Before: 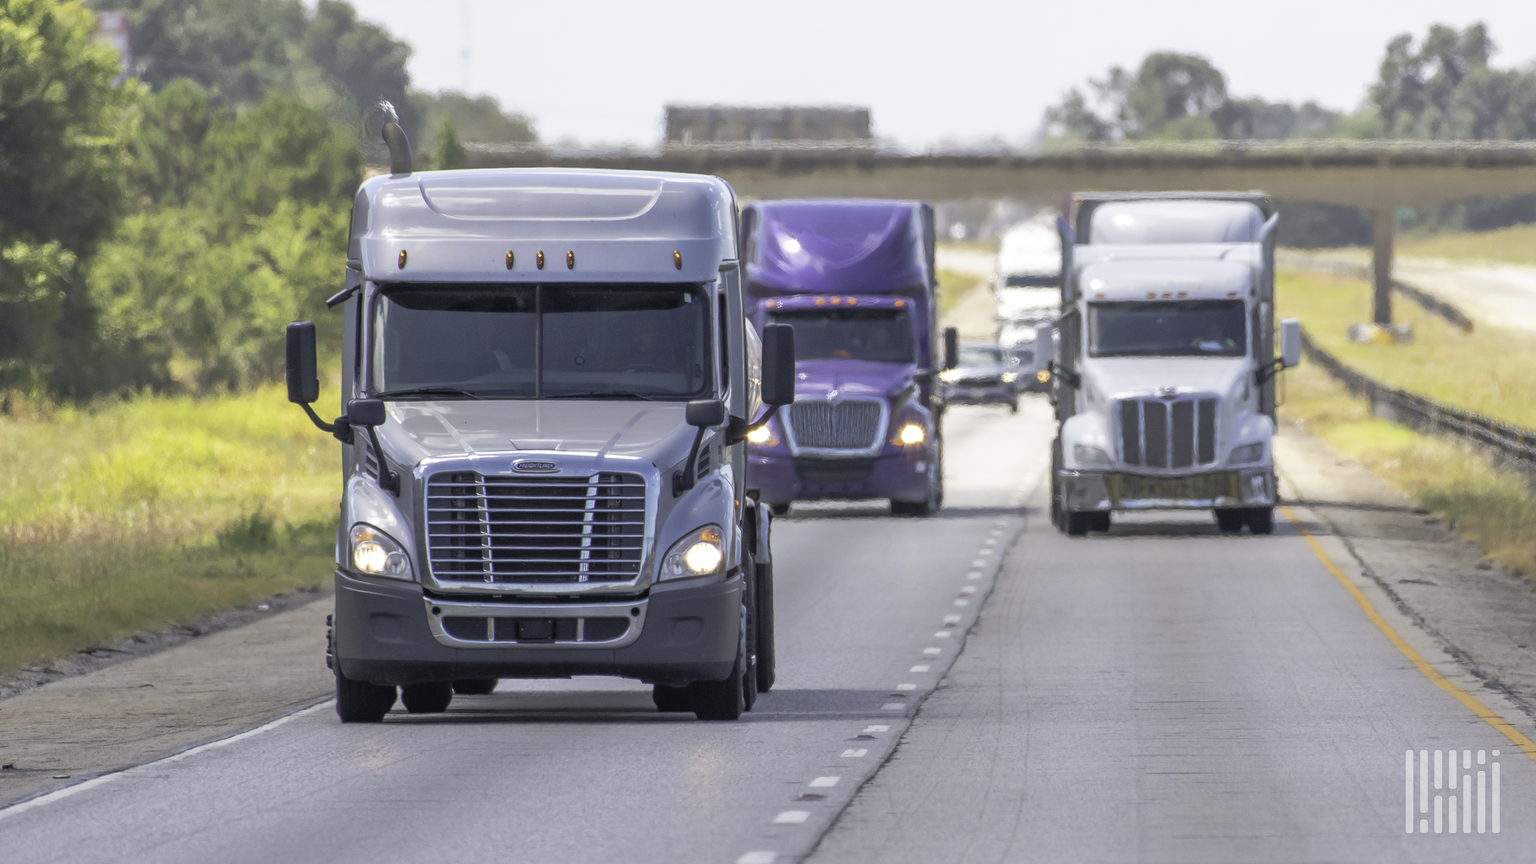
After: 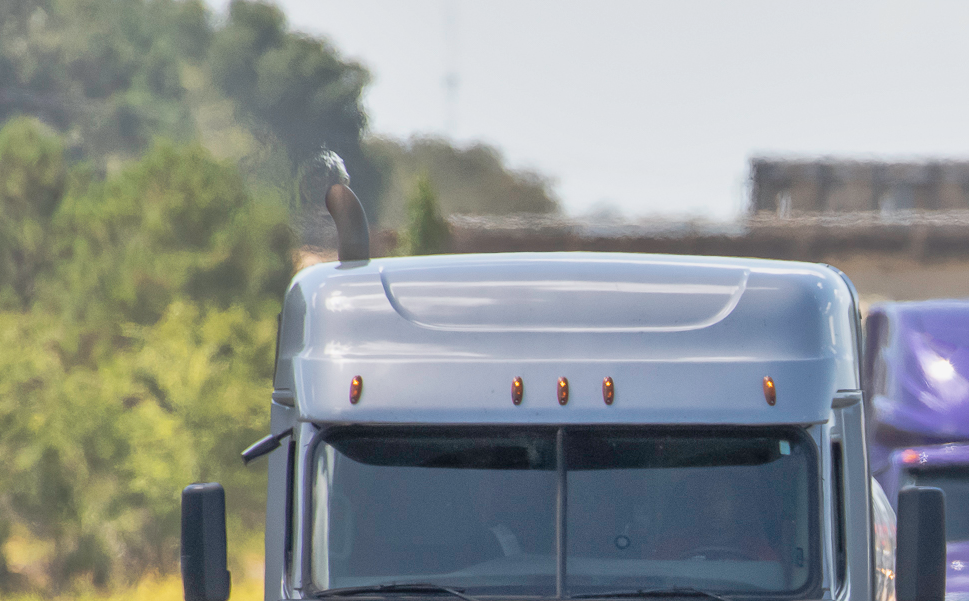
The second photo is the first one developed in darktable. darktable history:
crop and rotate: left 10.817%, top 0.062%, right 47.194%, bottom 53.626%
shadows and highlights: white point adjustment 1, soften with gaussian
exposure: exposure -0.151 EV, compensate highlight preservation false
